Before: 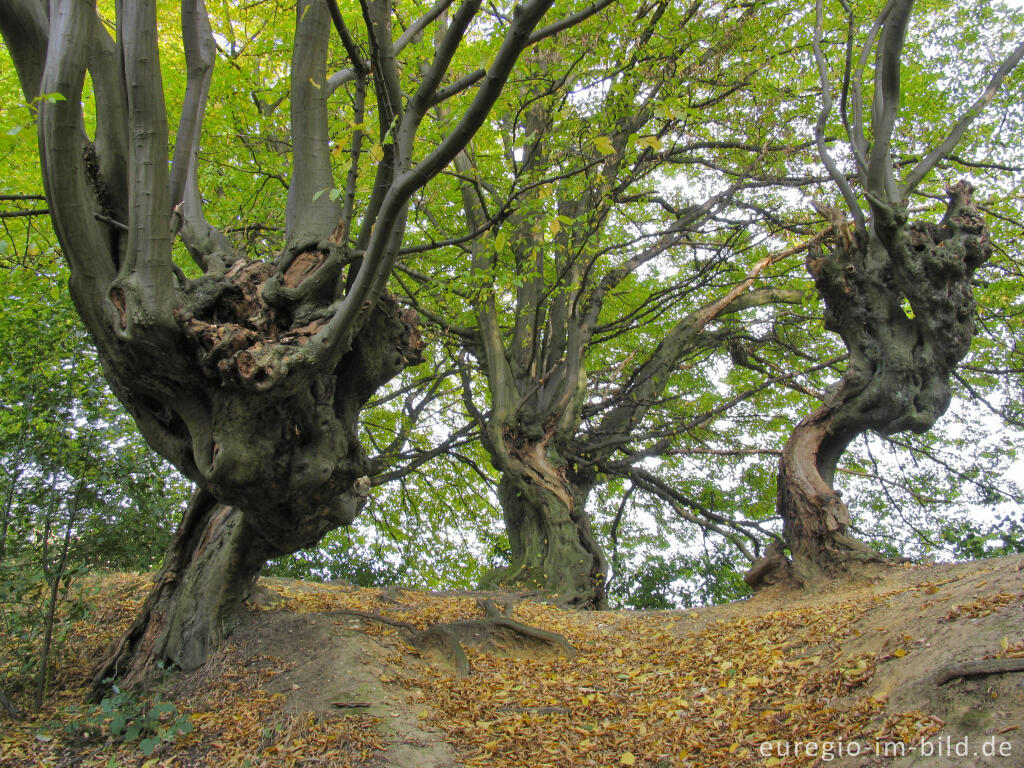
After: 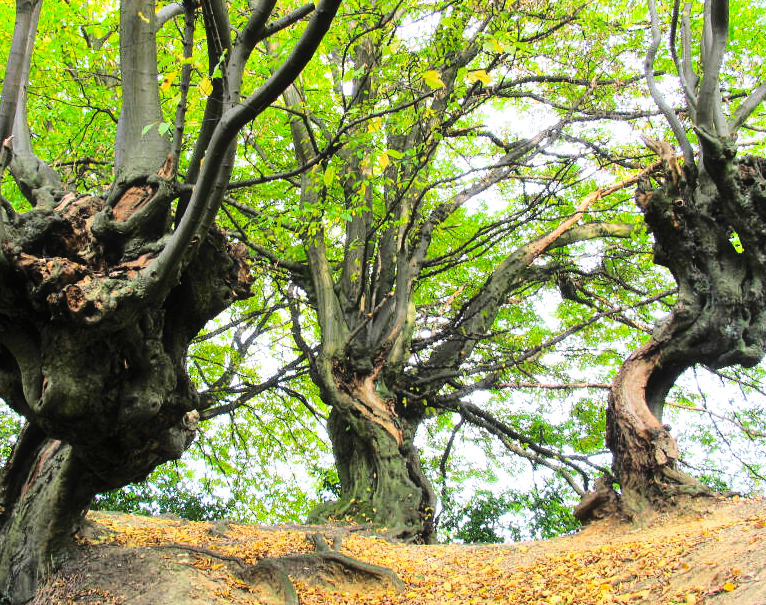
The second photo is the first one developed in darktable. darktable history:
white balance: red 1, blue 1
base curve: curves: ch0 [(0, 0) (0.028, 0.03) (0.121, 0.232) (0.46, 0.748) (0.859, 0.968) (1, 1)]
tone equalizer: -8 EV -0.75 EV, -7 EV -0.7 EV, -6 EV -0.6 EV, -5 EV -0.4 EV, -3 EV 0.4 EV, -2 EV 0.6 EV, -1 EV 0.7 EV, +0 EV 0.75 EV, edges refinement/feathering 500, mask exposure compensation -1.57 EV, preserve details no
contrast equalizer: y [[0.5, 0.486, 0.447, 0.446, 0.489, 0.5], [0.5 ×6], [0.5 ×6], [0 ×6], [0 ×6]]
crop: left 16.768%, top 8.653%, right 8.362%, bottom 12.485%
